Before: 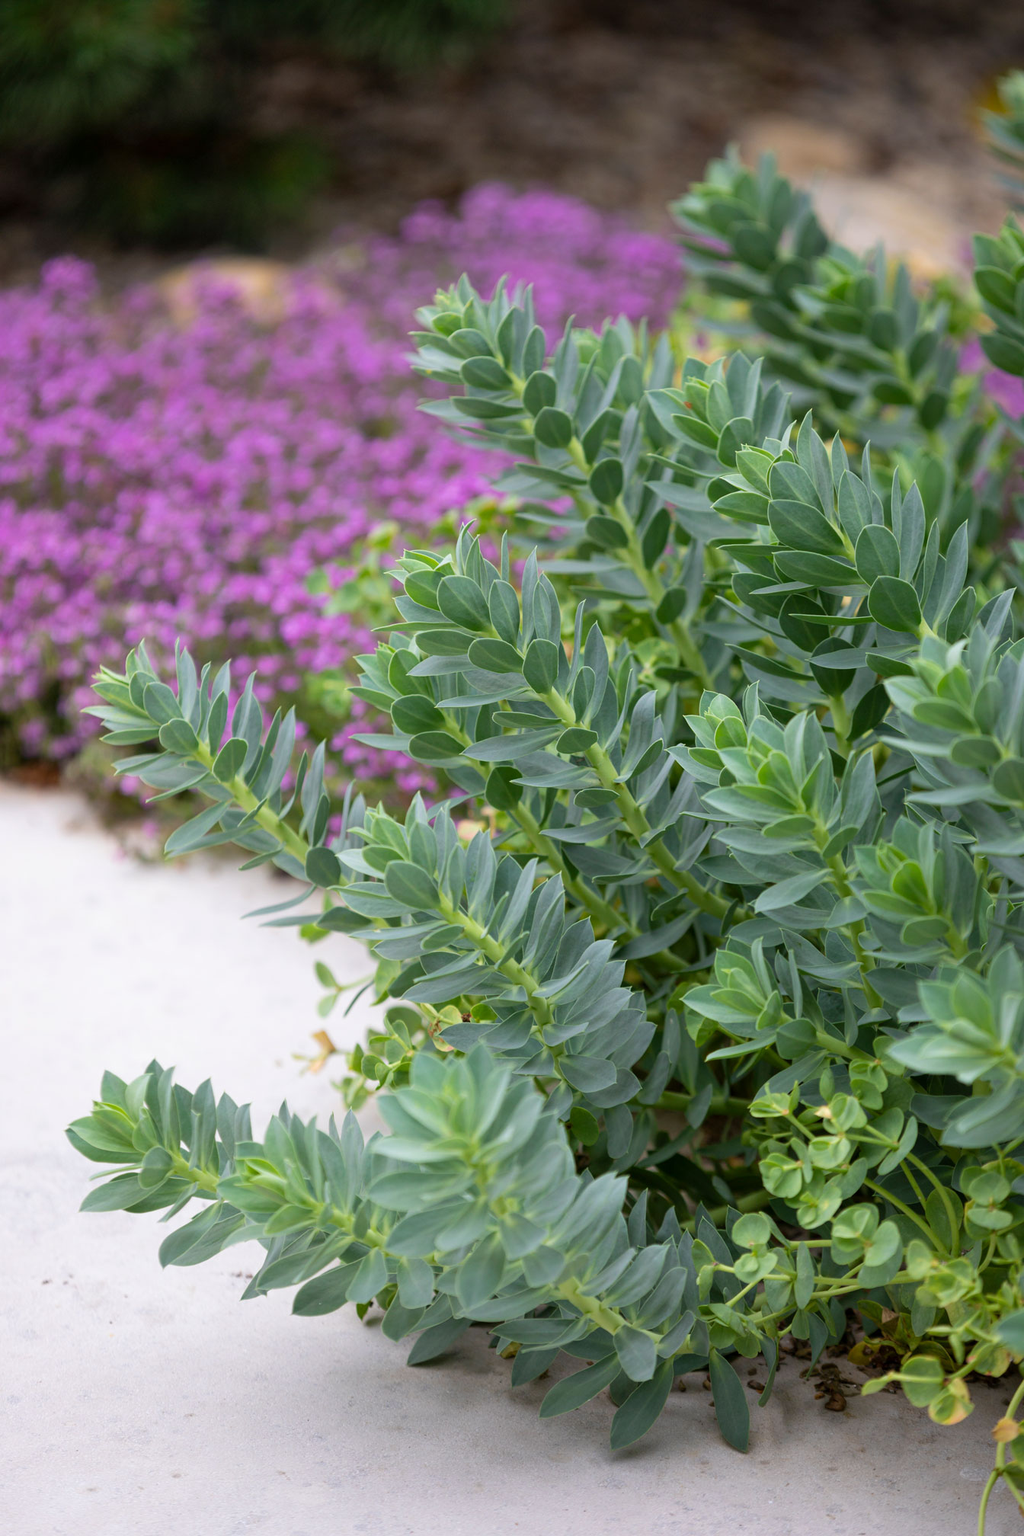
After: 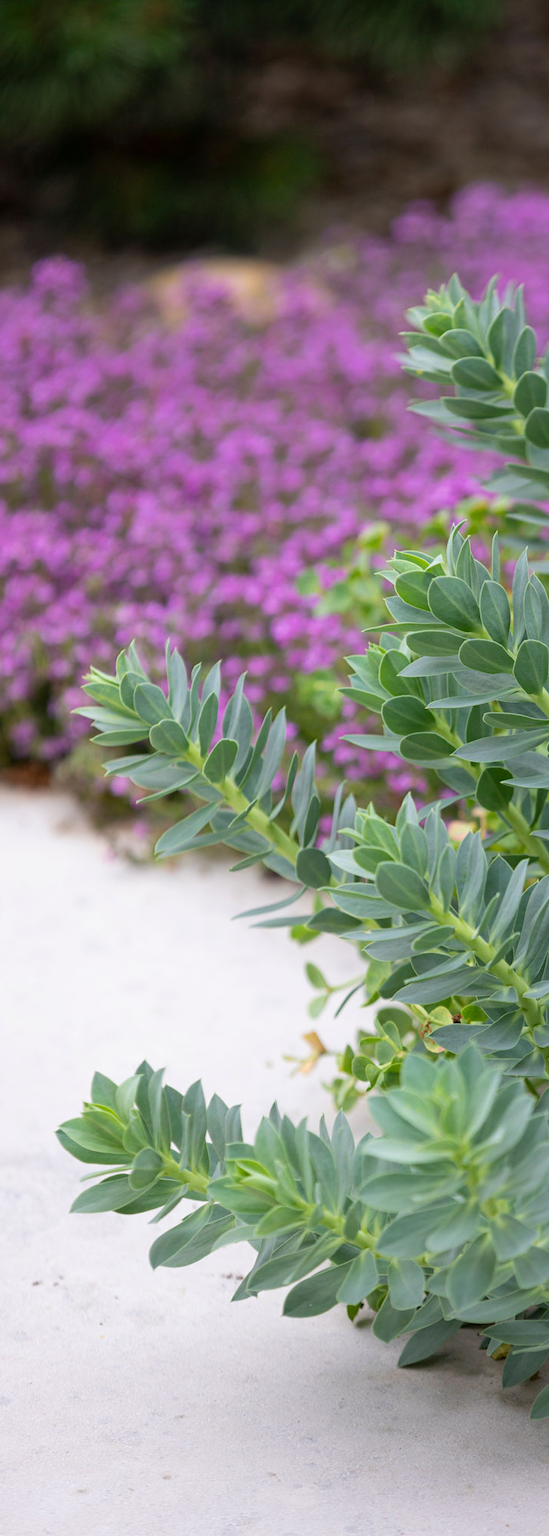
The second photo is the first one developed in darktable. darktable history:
crop: left 1.026%, right 45.322%, bottom 0.08%
